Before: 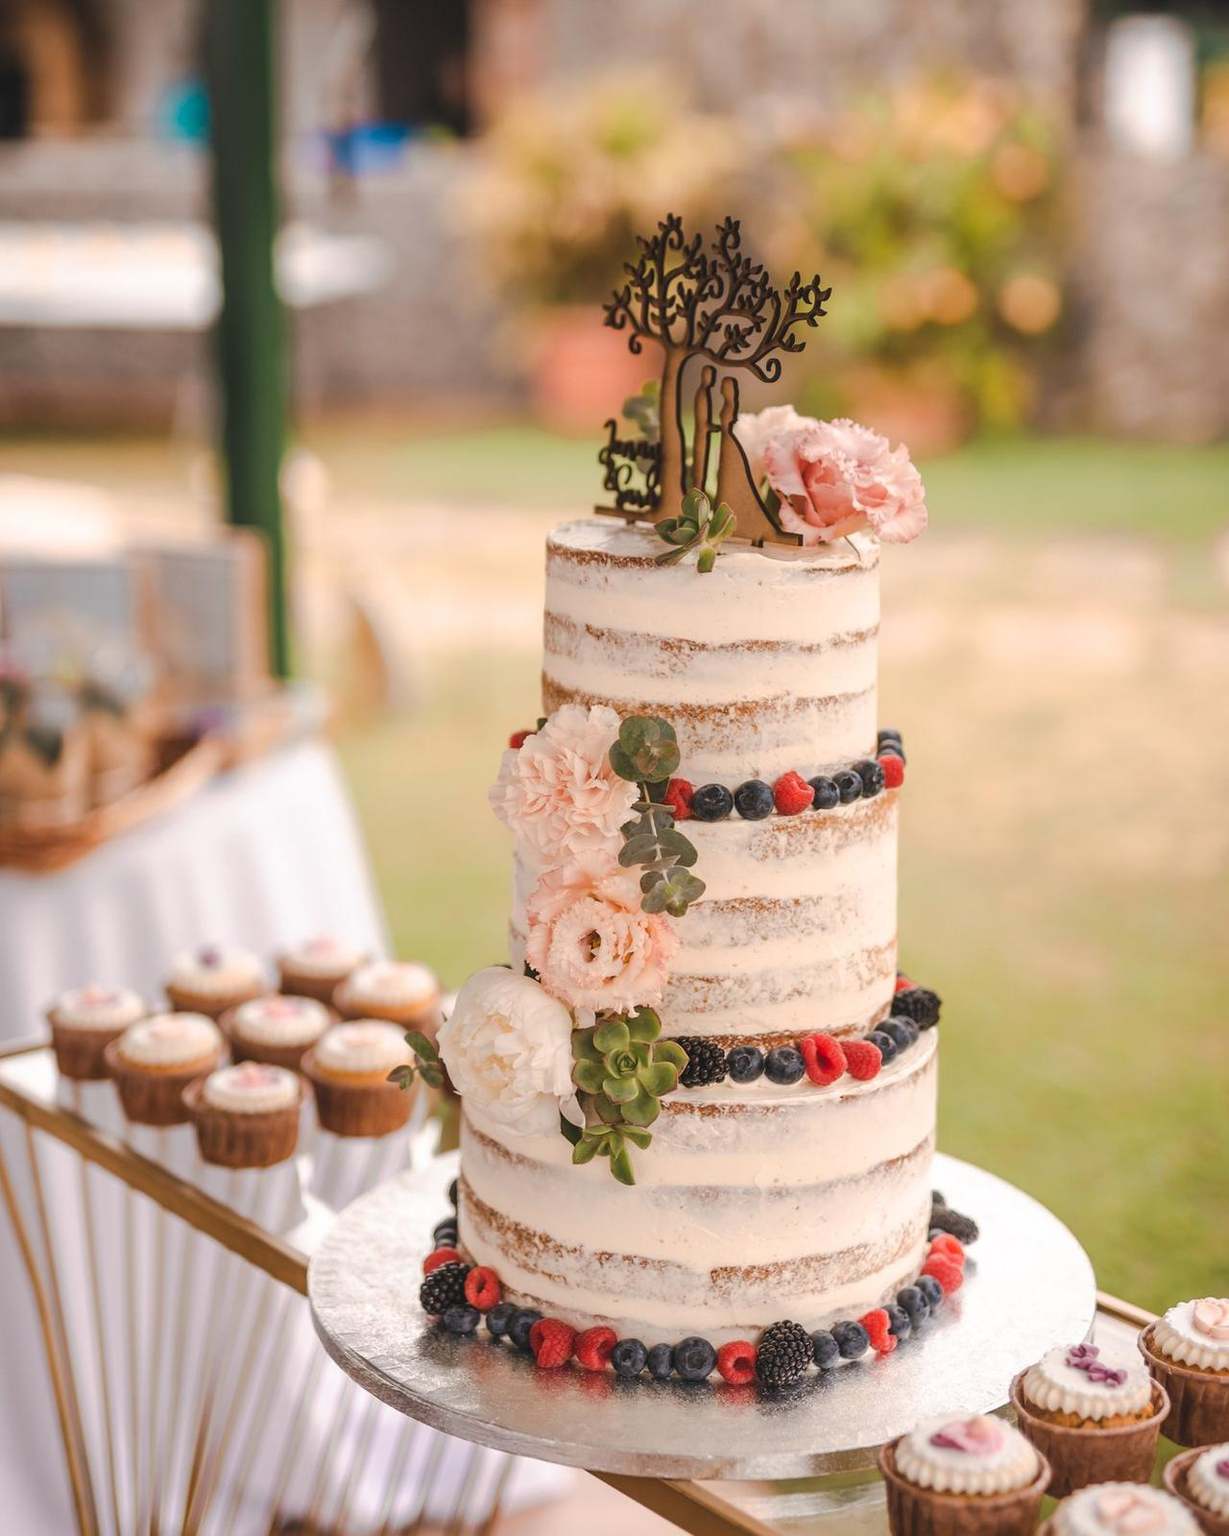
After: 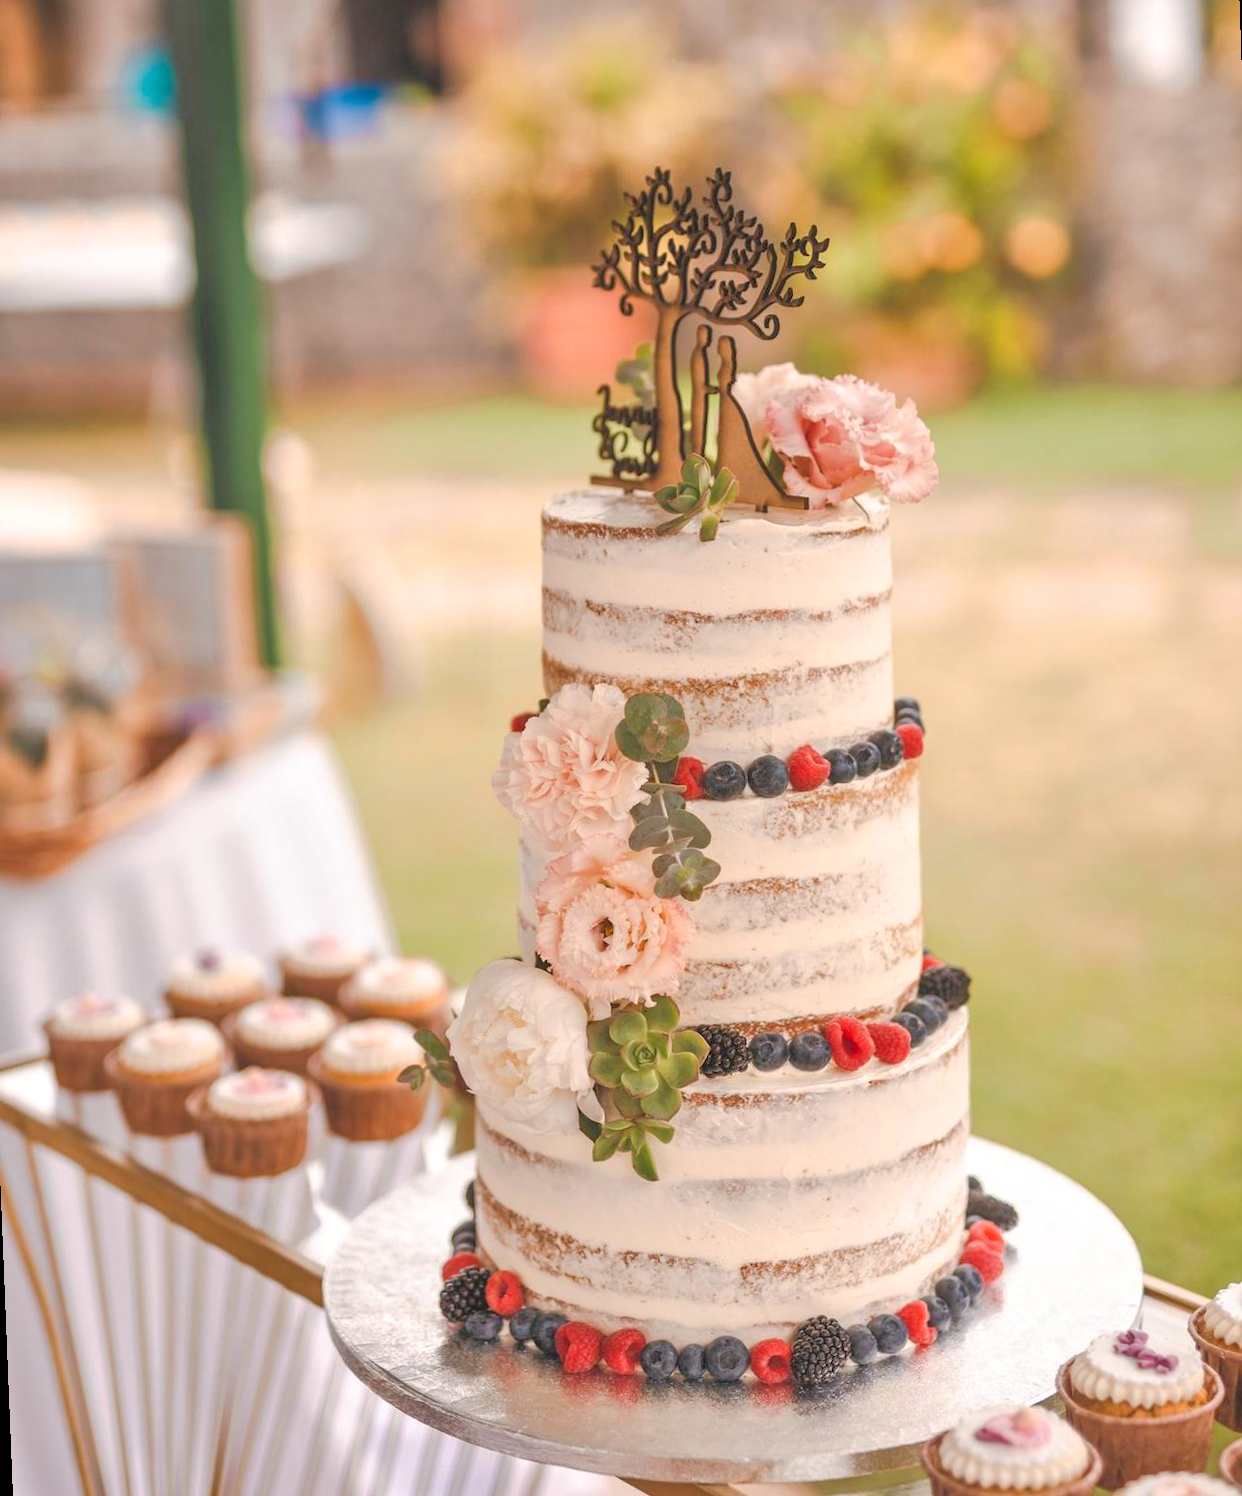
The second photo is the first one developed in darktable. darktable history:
rotate and perspective: rotation -2.12°, lens shift (vertical) 0.009, lens shift (horizontal) -0.008, automatic cropping original format, crop left 0.036, crop right 0.964, crop top 0.05, crop bottom 0.959
tone equalizer: -7 EV 0.15 EV, -6 EV 0.6 EV, -5 EV 1.15 EV, -4 EV 1.33 EV, -3 EV 1.15 EV, -2 EV 0.6 EV, -1 EV 0.15 EV, mask exposure compensation -0.5 EV
